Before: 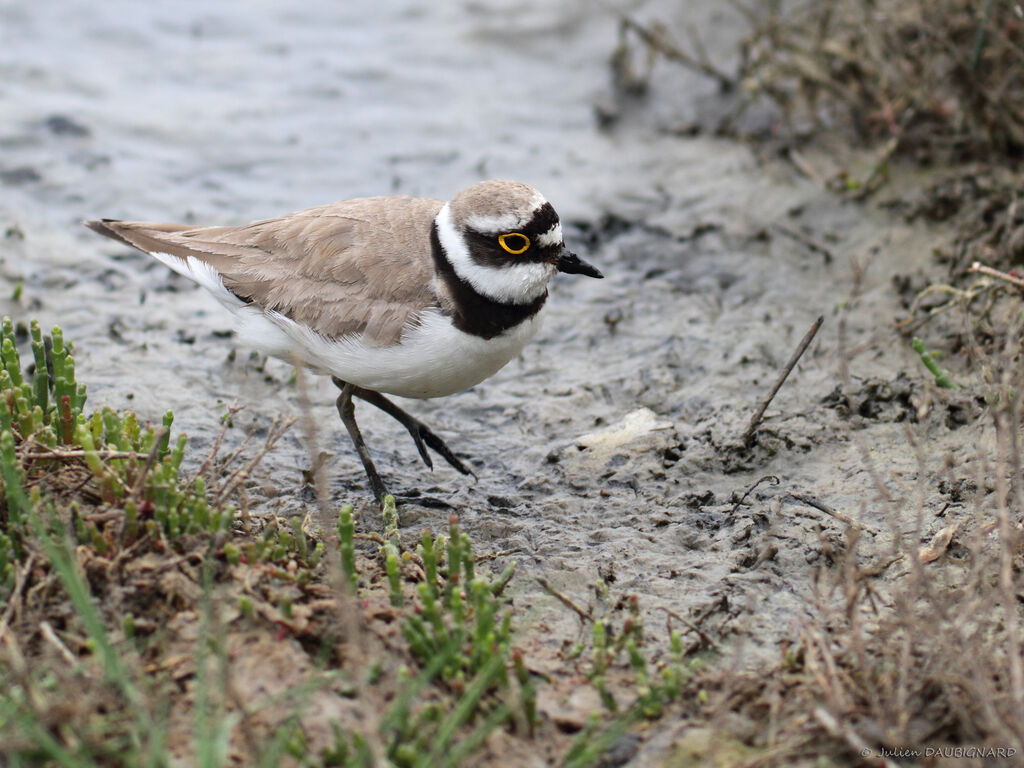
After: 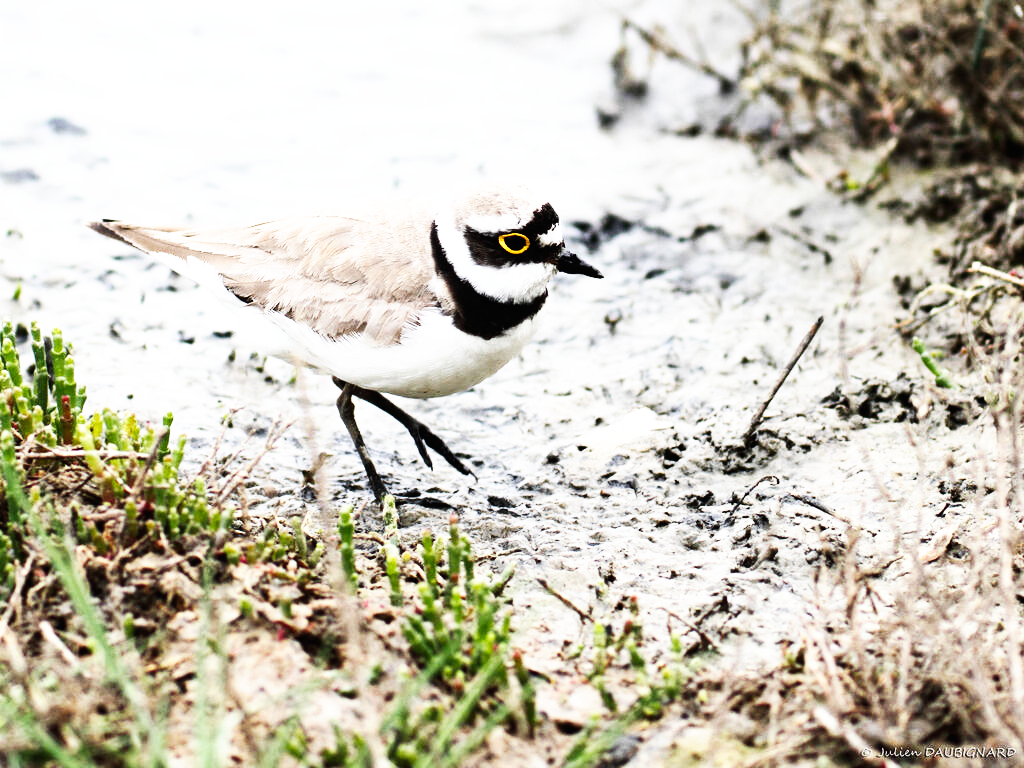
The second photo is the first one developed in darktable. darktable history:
base curve: curves: ch0 [(0, 0) (0.007, 0.004) (0.027, 0.03) (0.046, 0.07) (0.207, 0.54) (0.442, 0.872) (0.673, 0.972) (1, 1)], preserve colors none
tone equalizer: -8 EV -0.75 EV, -7 EV -0.7 EV, -6 EV -0.6 EV, -5 EV -0.4 EV, -3 EV 0.4 EV, -2 EV 0.6 EV, -1 EV 0.7 EV, +0 EV 0.75 EV, edges refinement/feathering 500, mask exposure compensation -1.57 EV, preserve details no
